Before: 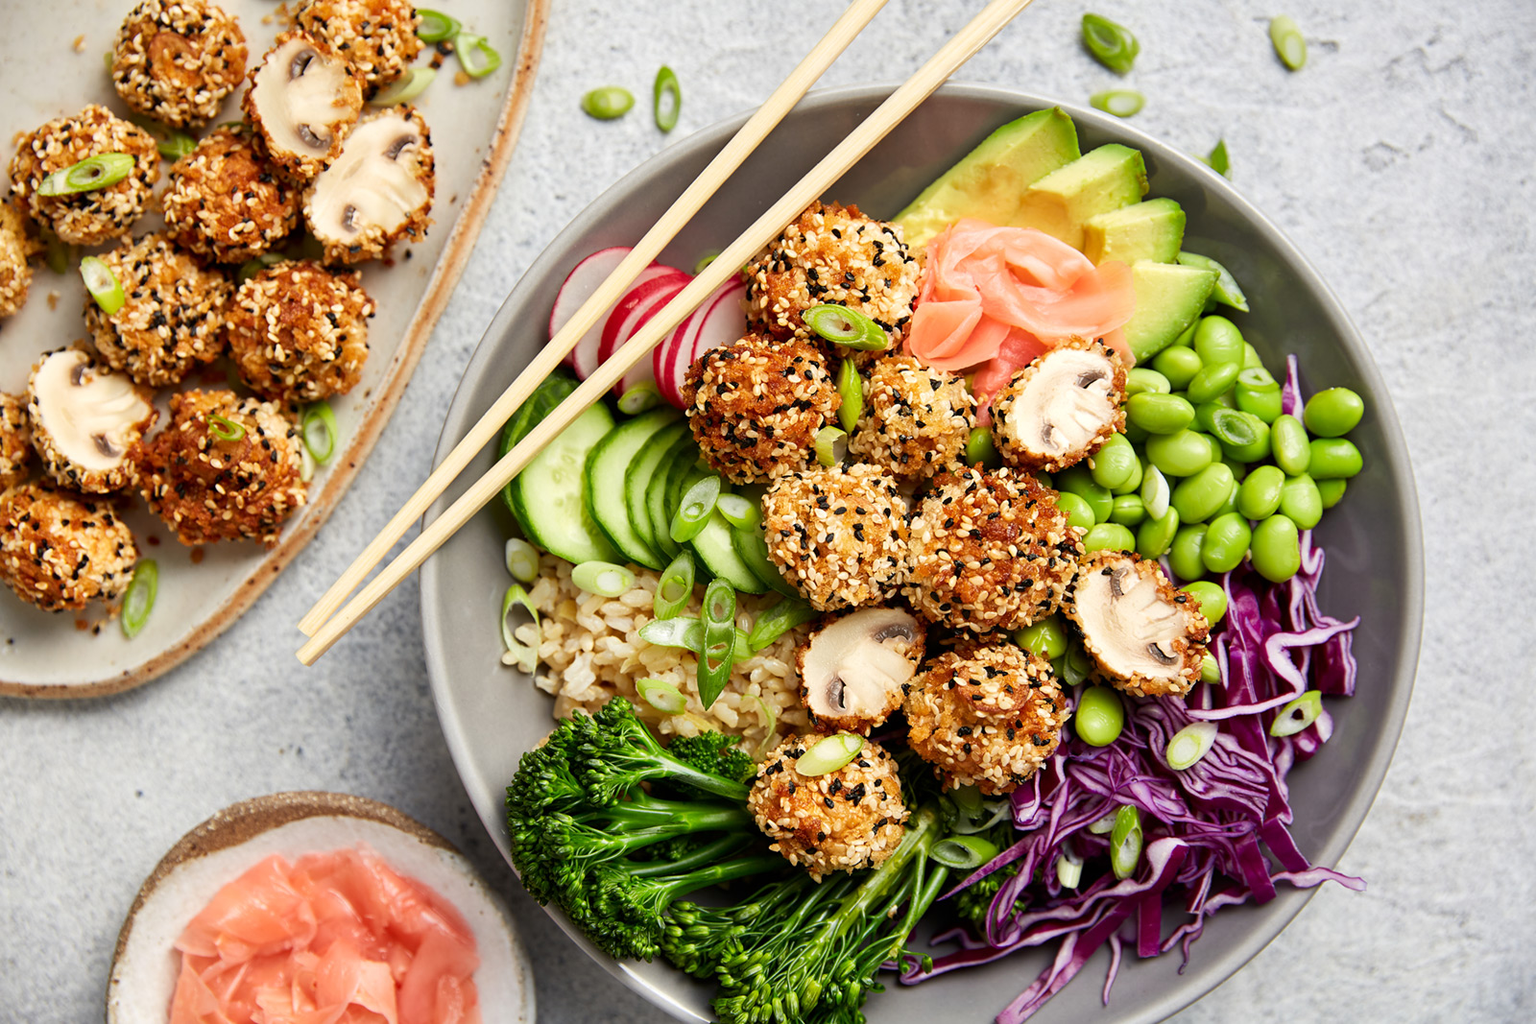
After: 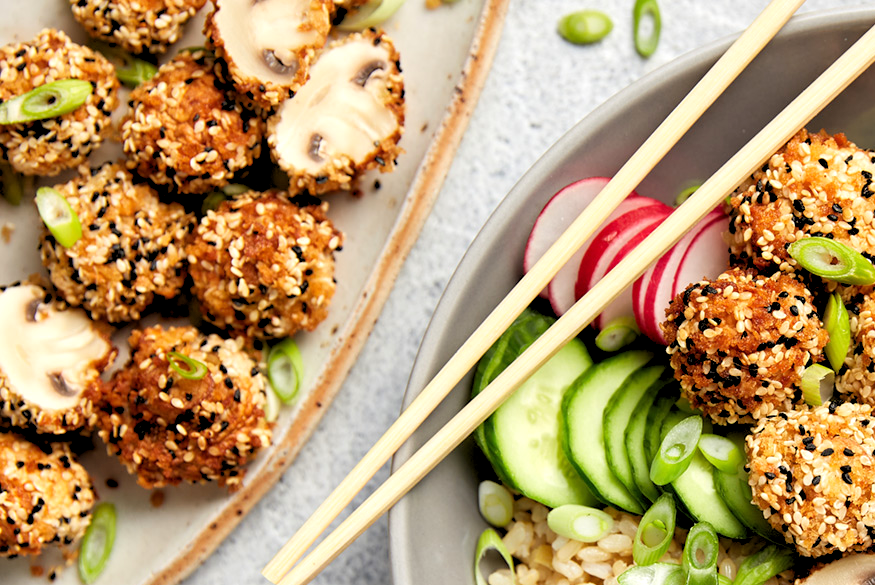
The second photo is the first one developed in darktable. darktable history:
rgb levels: levels [[0.013, 0.434, 0.89], [0, 0.5, 1], [0, 0.5, 1]]
crop and rotate: left 3.047%, top 7.509%, right 42.236%, bottom 37.598%
